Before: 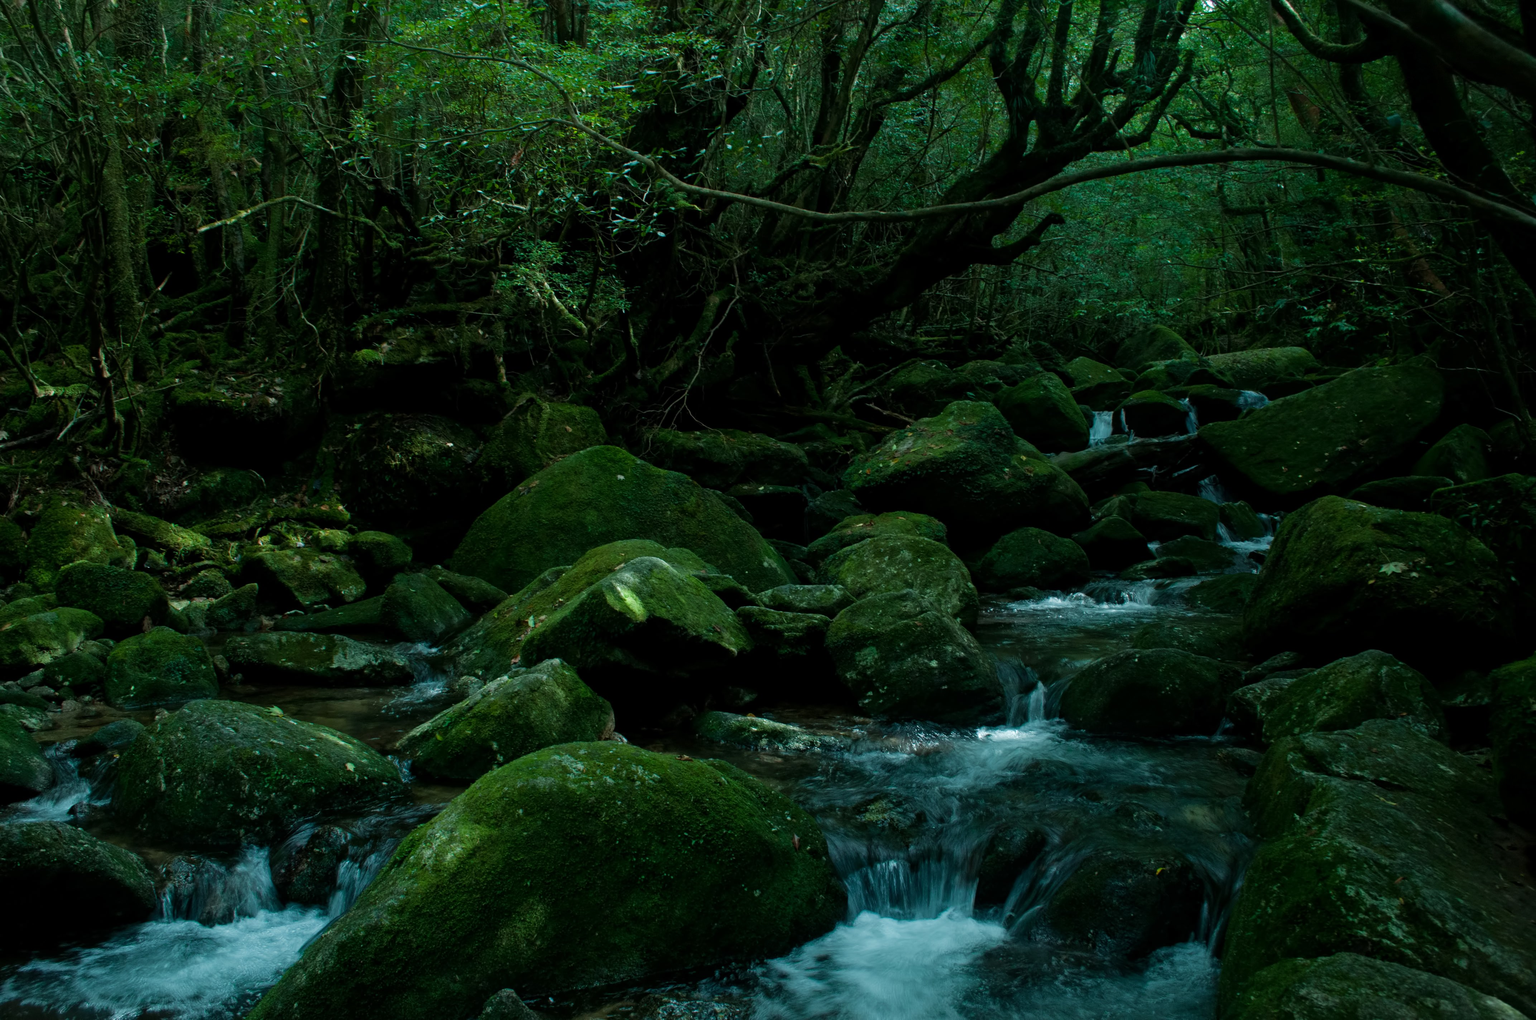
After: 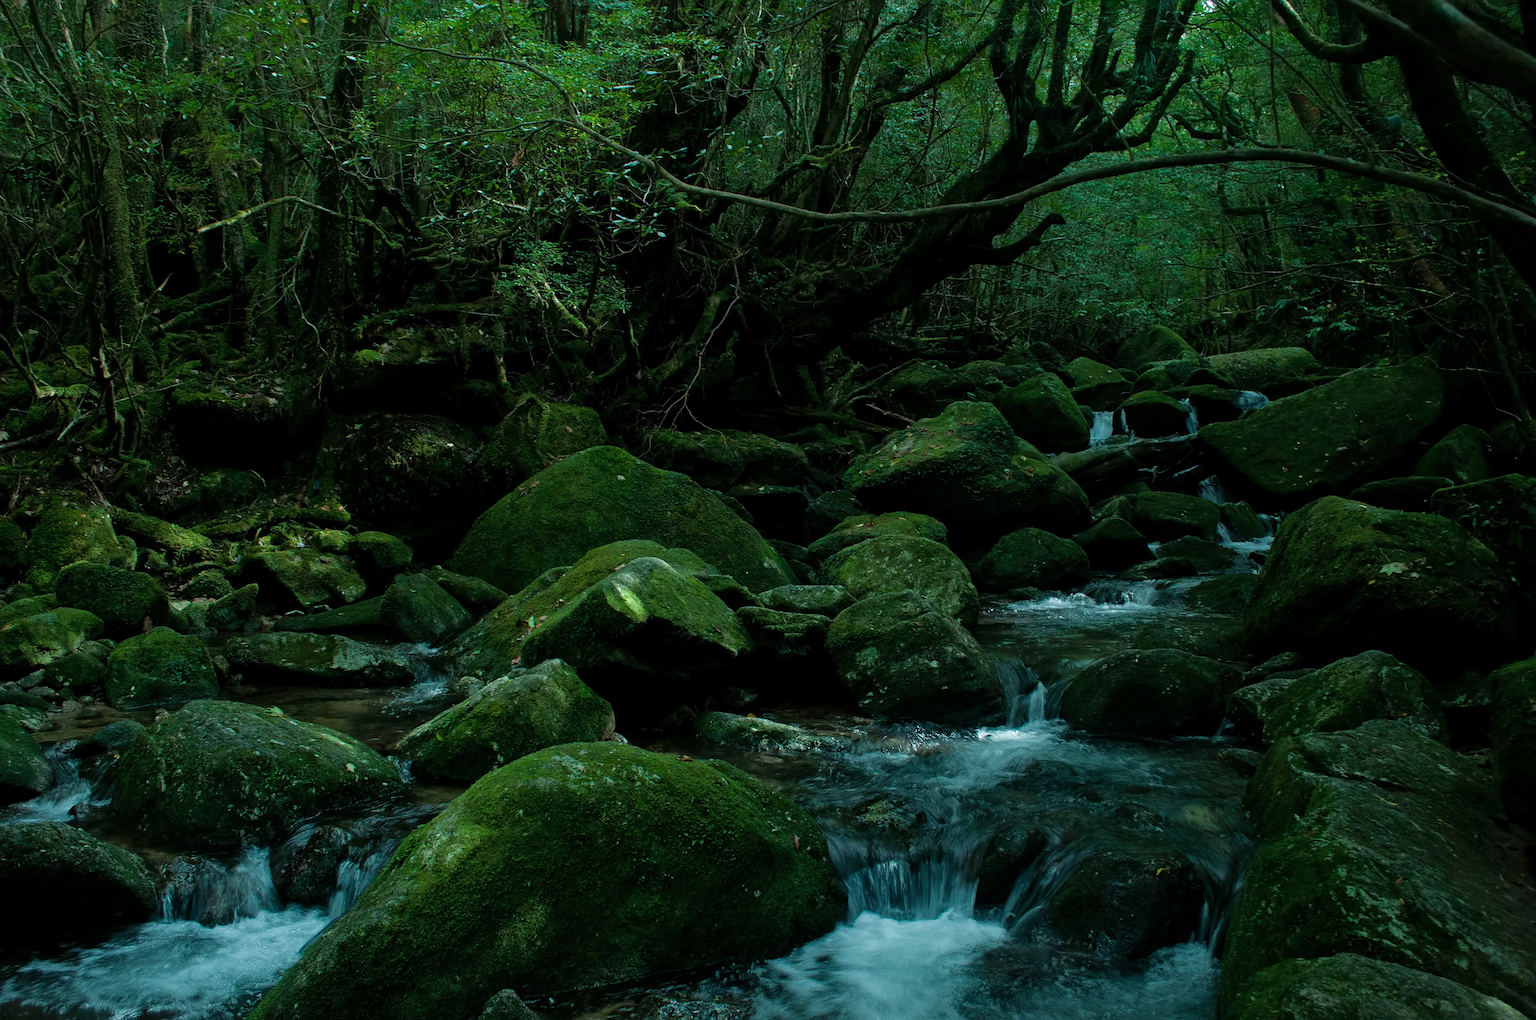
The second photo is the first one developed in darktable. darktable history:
sharpen: on, module defaults
shadows and highlights: shadows 25.17, highlights -26.14
